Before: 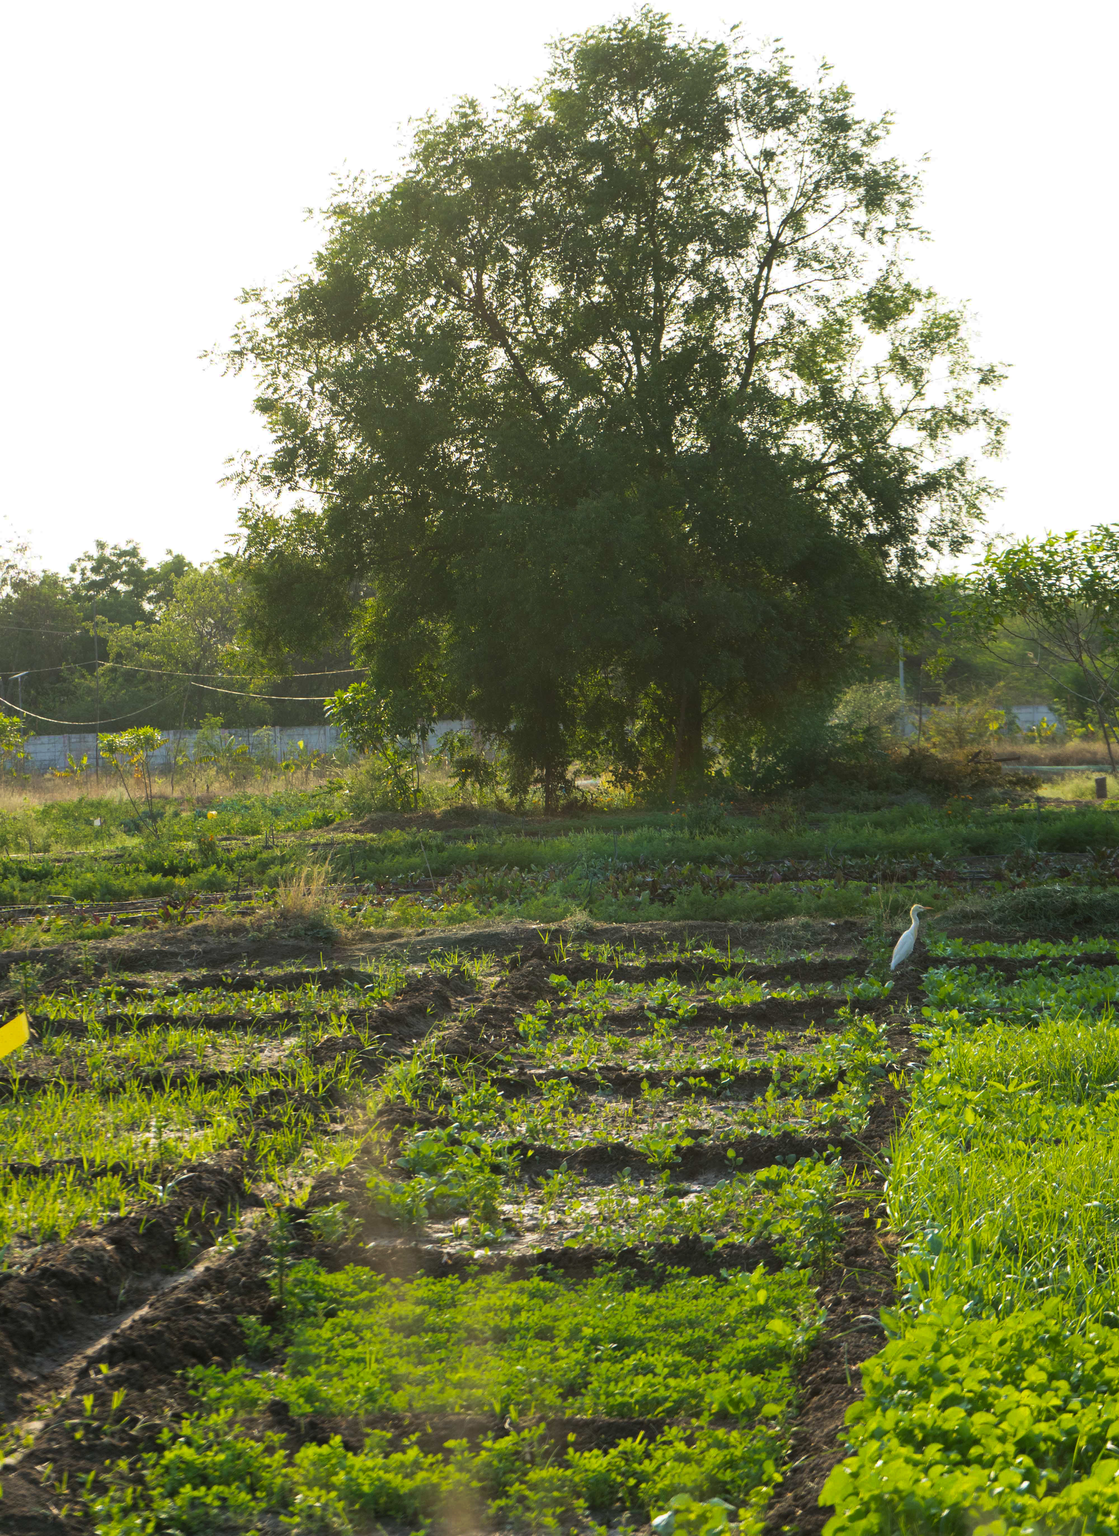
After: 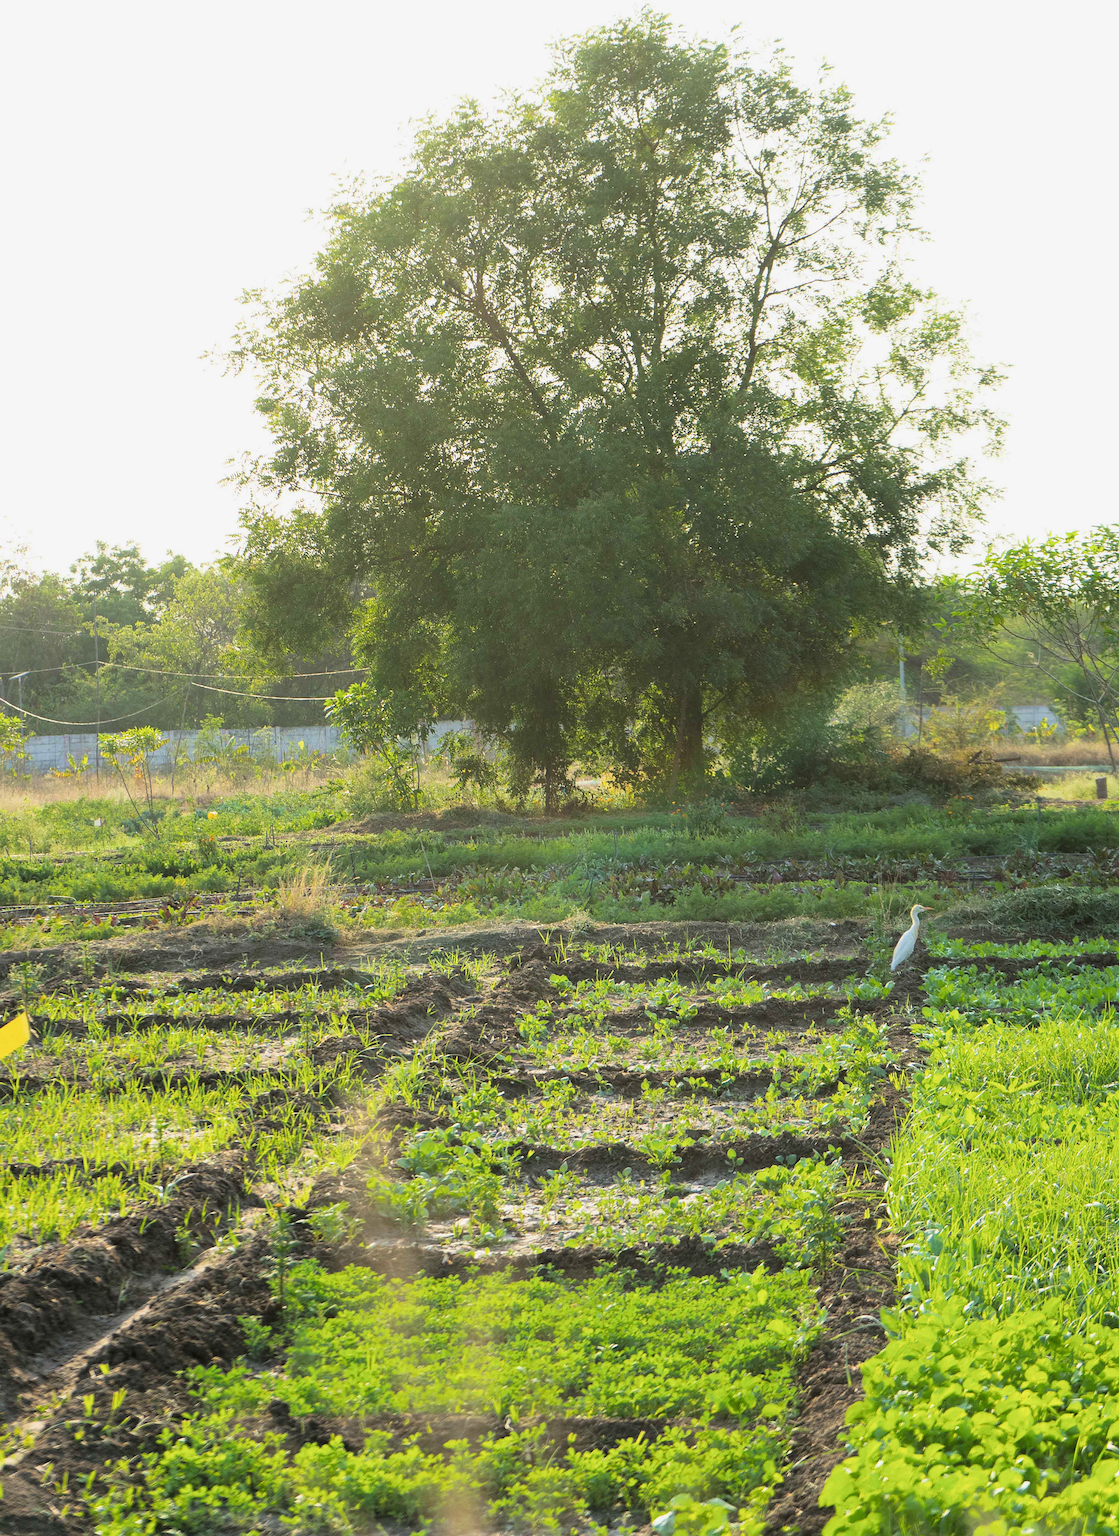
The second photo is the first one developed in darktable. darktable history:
filmic rgb: black relative exposure -7.65 EV, white relative exposure 4.56 EV, hardness 3.61
sharpen: on, module defaults
exposure: black level correction 0, exposure 1.2 EV, compensate highlight preservation false
